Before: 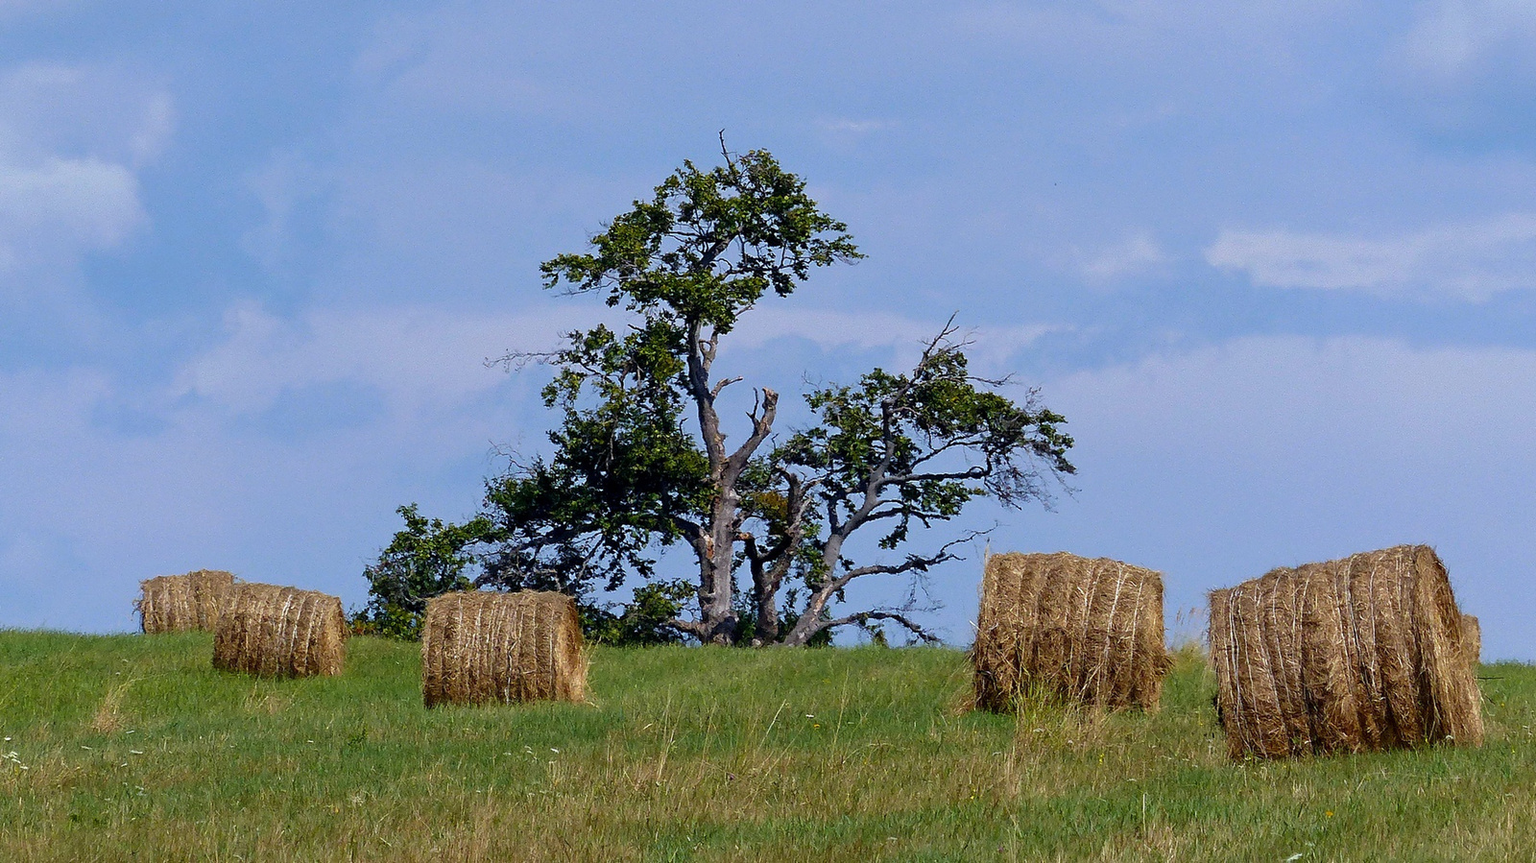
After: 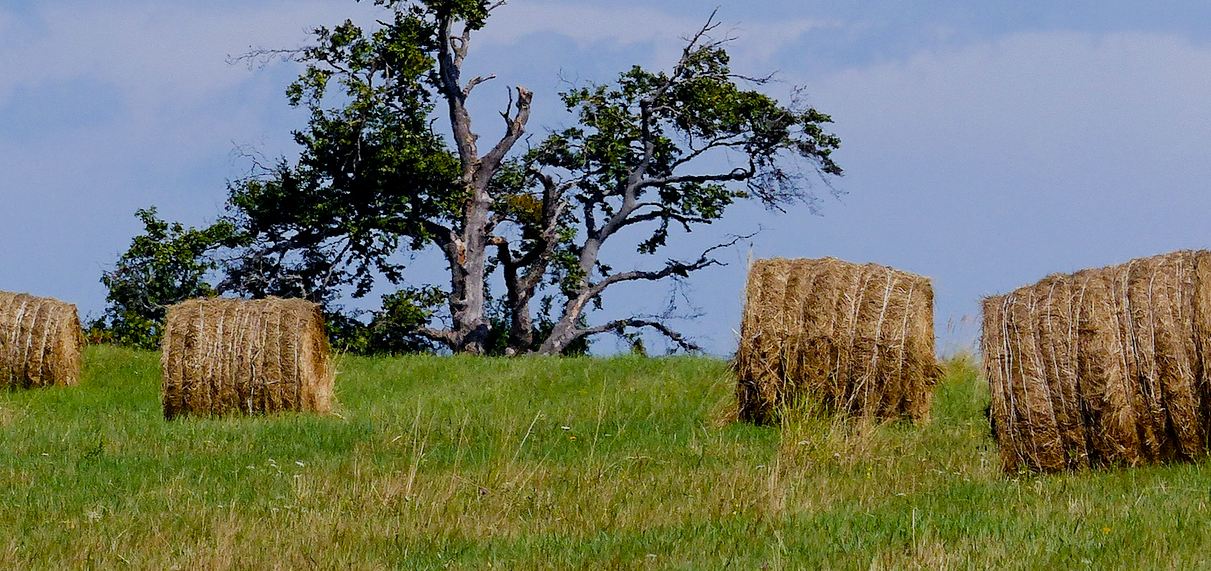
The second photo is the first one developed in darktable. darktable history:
filmic rgb: black relative exposure -7.47 EV, white relative exposure 4.86 EV, hardness 3.39
color balance rgb: perceptual saturation grading › global saturation 14.226%, perceptual saturation grading › highlights -25.354%, perceptual saturation grading › shadows 29.288%, perceptual brilliance grading › highlights 9.43%, perceptual brilliance grading › mid-tones 5.795%
crop and rotate: left 17.397%, top 35.437%, right 6.888%, bottom 1.006%
